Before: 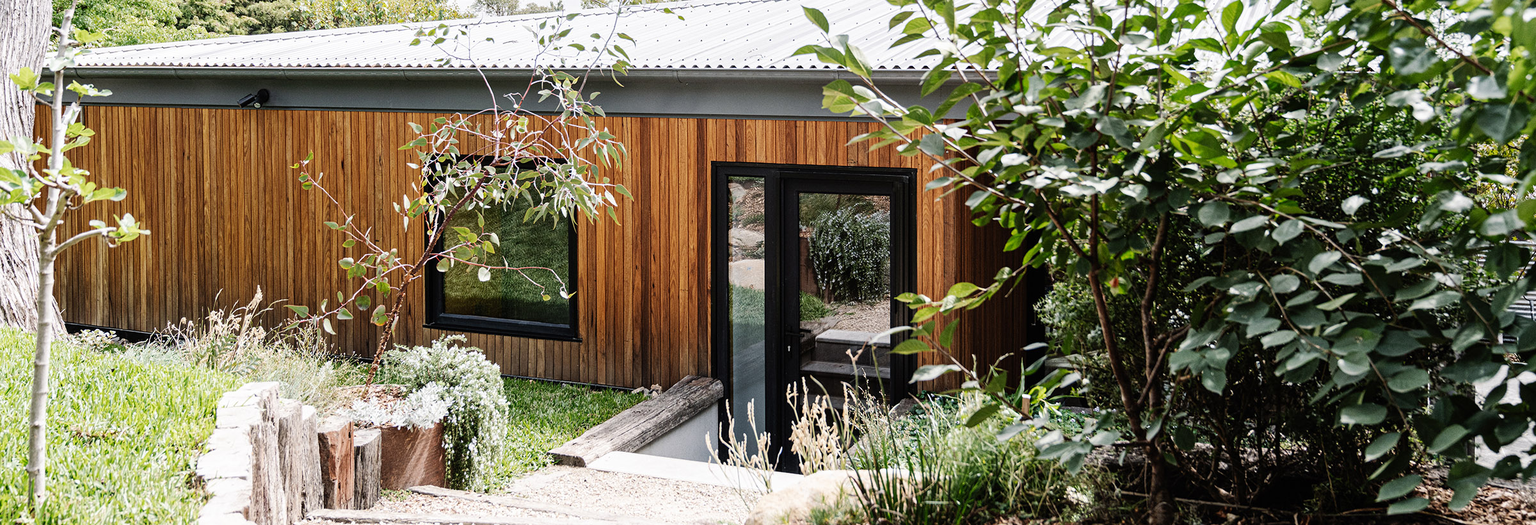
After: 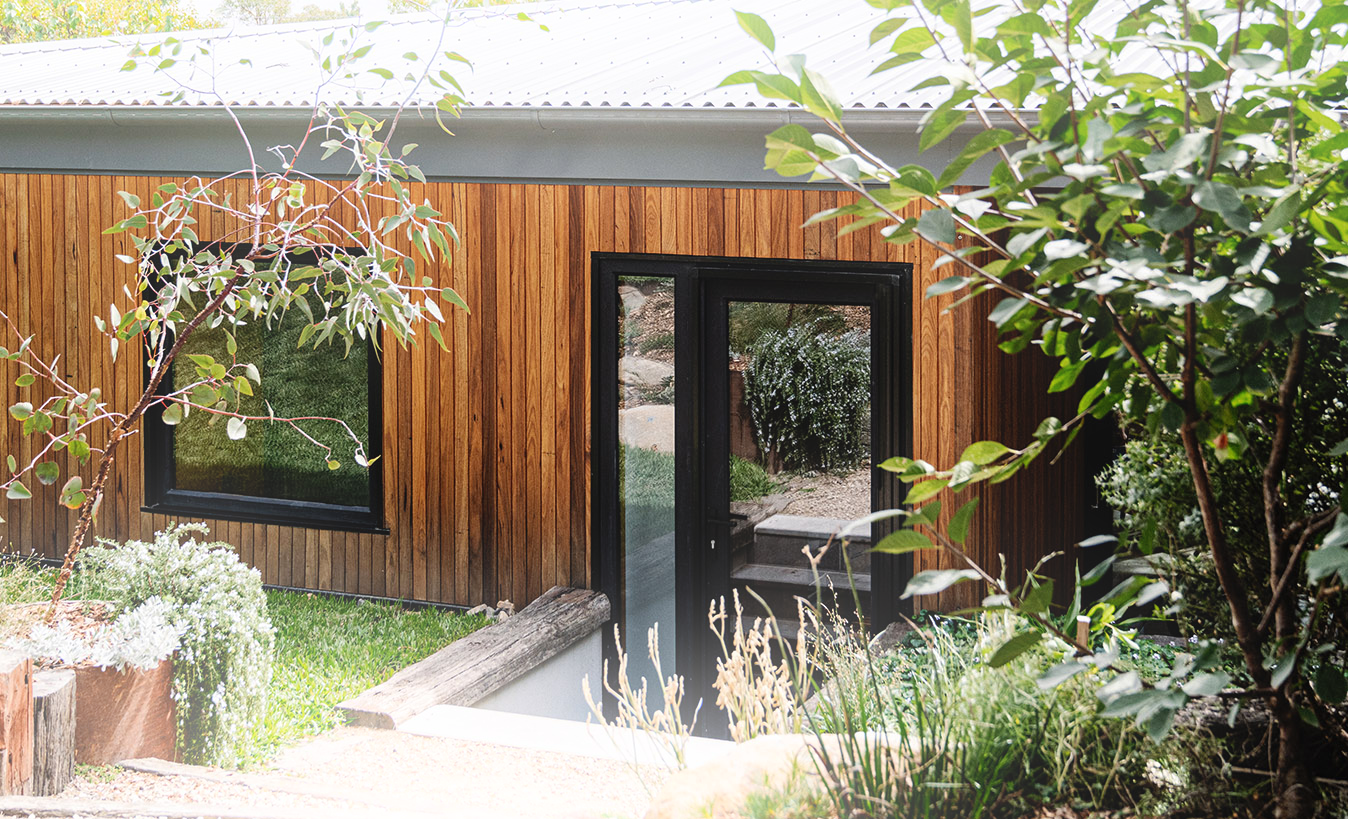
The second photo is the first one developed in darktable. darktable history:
crop: left 21.674%, right 22.086%
bloom: on, module defaults
